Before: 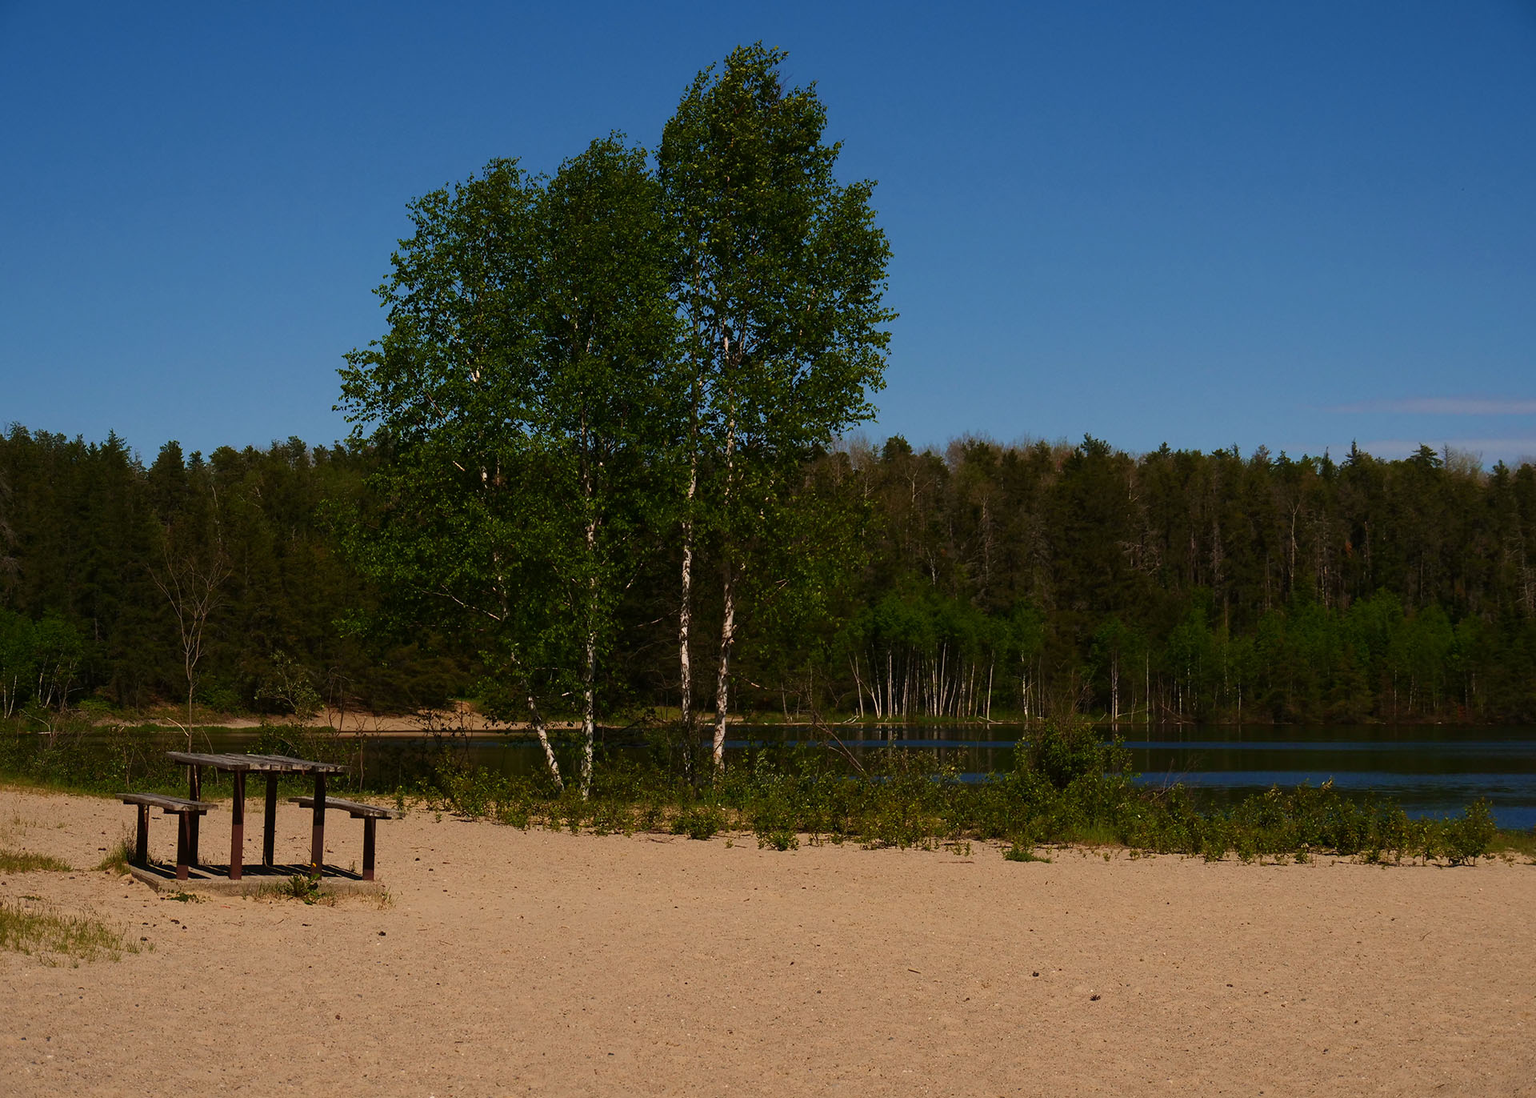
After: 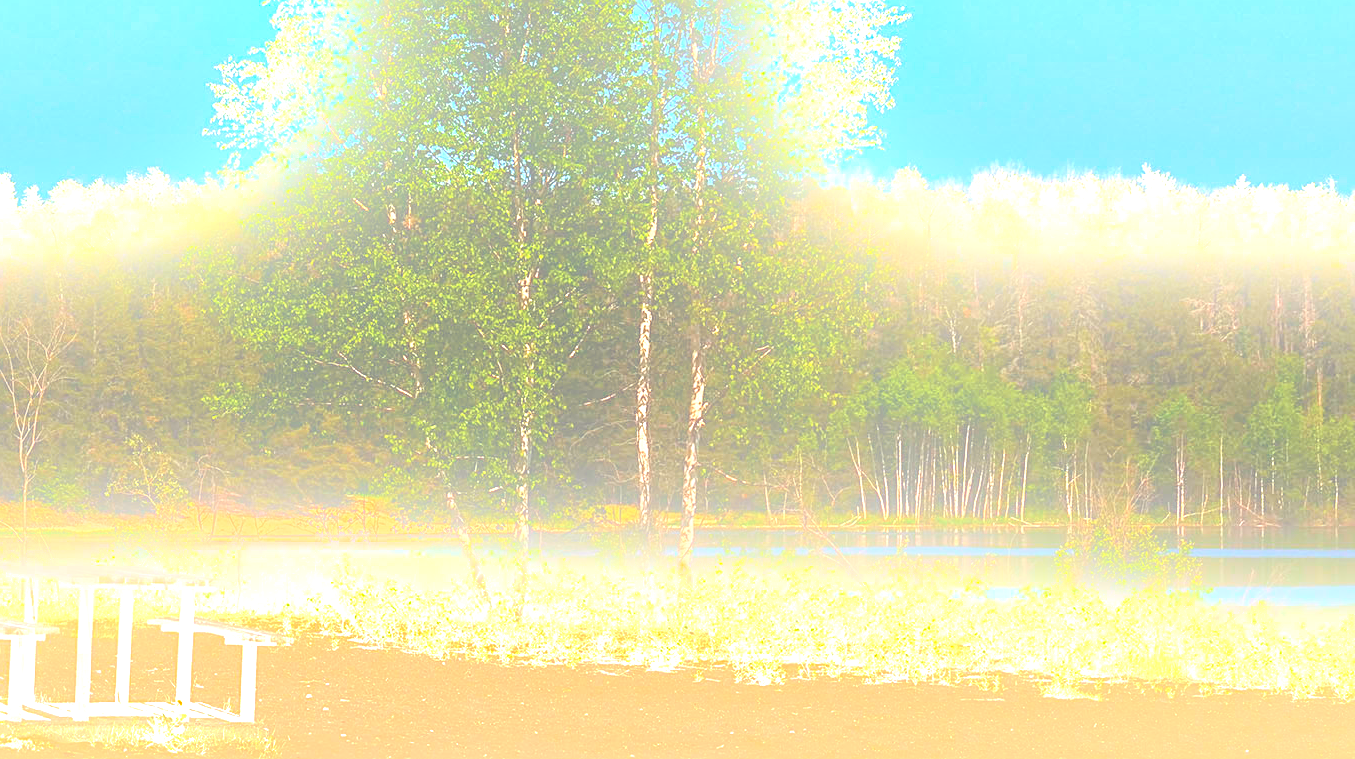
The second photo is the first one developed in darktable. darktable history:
shadows and highlights: shadows 32, highlights -32, soften with gaussian
tone equalizer: -8 EV -0.75 EV, -7 EV -0.7 EV, -6 EV -0.6 EV, -5 EV -0.4 EV, -3 EV 0.4 EV, -2 EV 0.6 EV, -1 EV 0.7 EV, +0 EV 0.75 EV, edges refinement/feathering 500, mask exposure compensation -1.57 EV, preserve details no
crop: left 11.123%, top 27.61%, right 18.3%, bottom 17.034%
bloom: size 25%, threshold 5%, strength 90%
exposure: exposure 2.207 EV, compensate highlight preservation false
sharpen: on, module defaults
local contrast: on, module defaults
